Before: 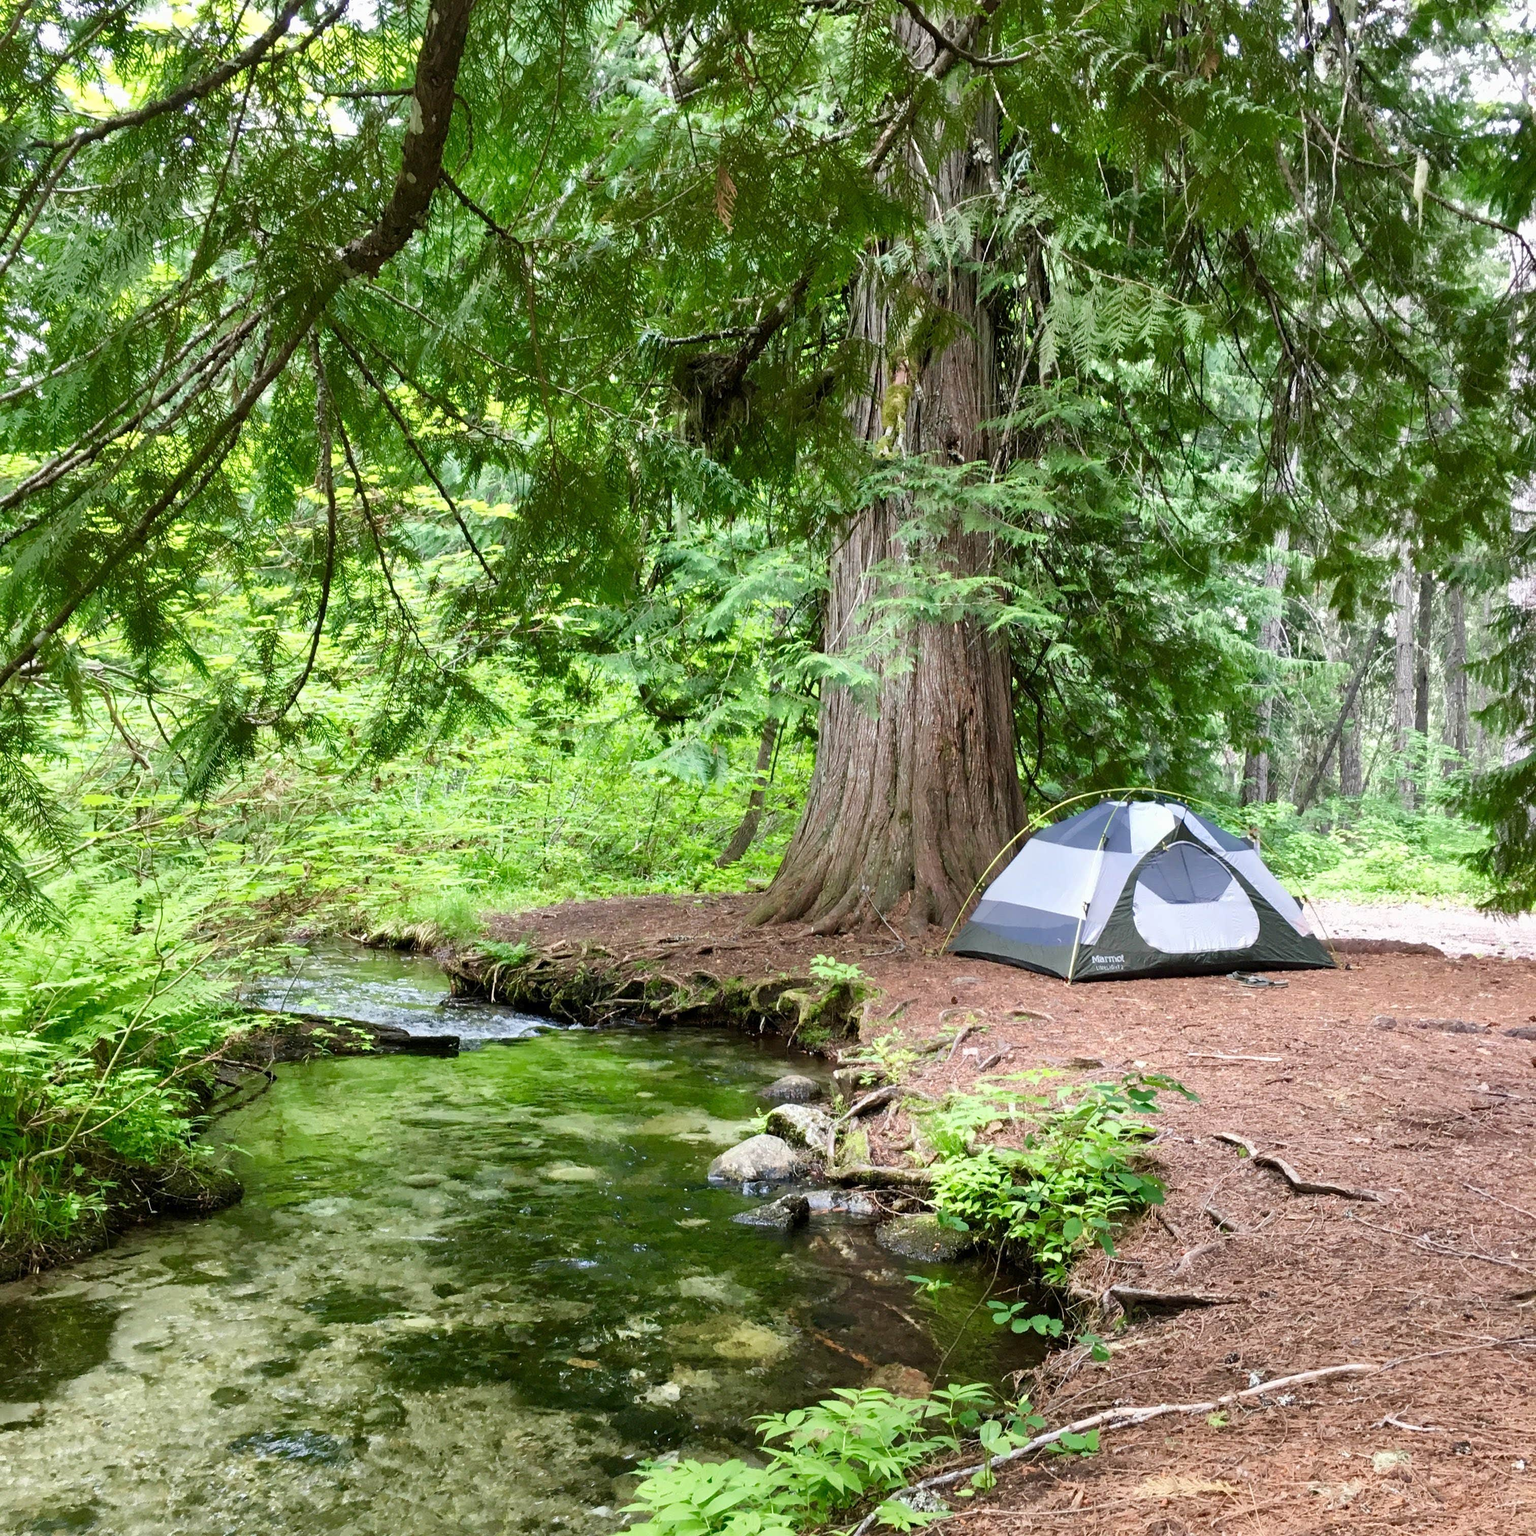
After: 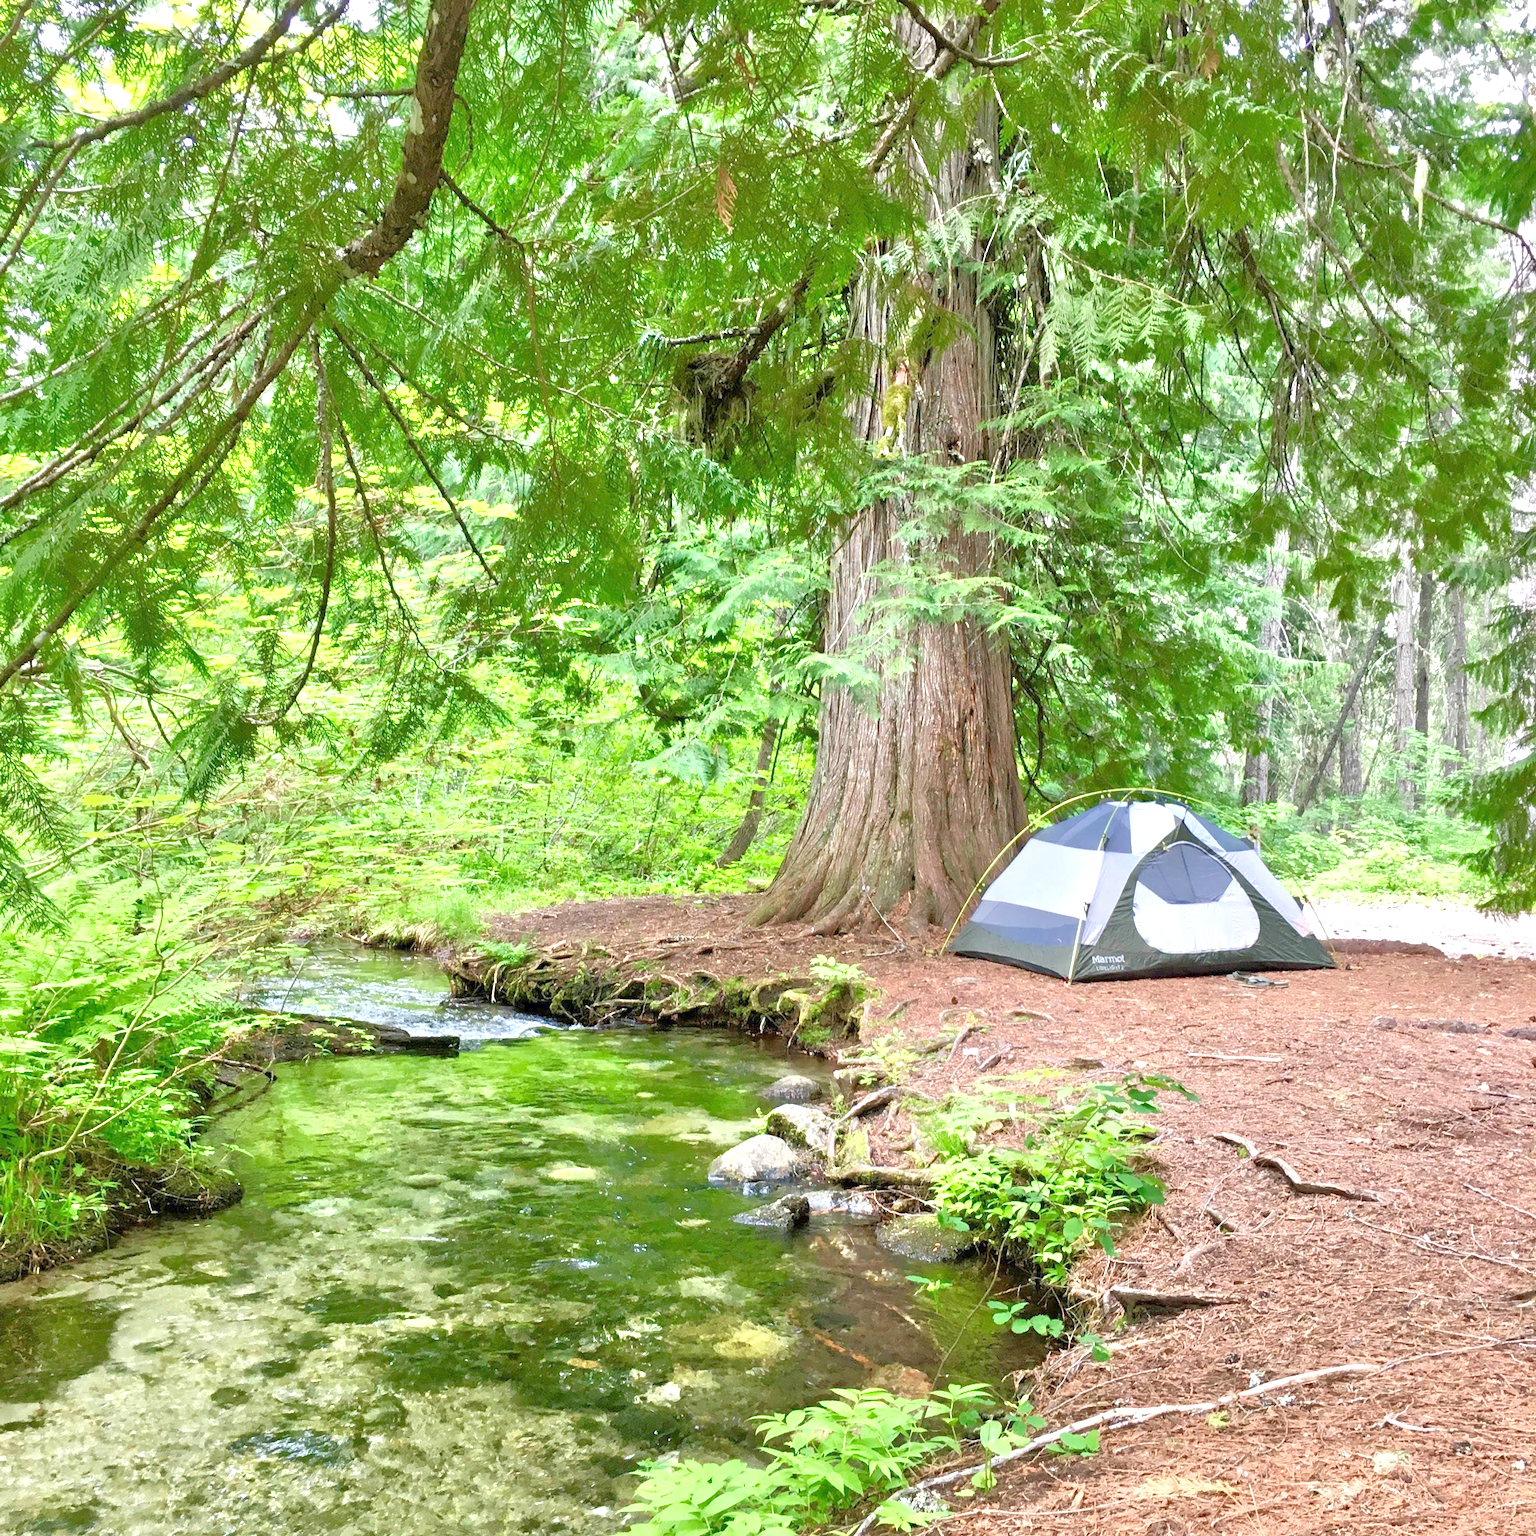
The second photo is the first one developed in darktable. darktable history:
tone equalizer: -8 EV 2 EV, -7 EV 2 EV, -6 EV 2 EV, -5 EV 2 EV, -4 EV 2 EV, -3 EV 1.5 EV, -2 EV 1 EV, -1 EV 0.5 EV
exposure: exposure 0.375 EV, compensate highlight preservation false
